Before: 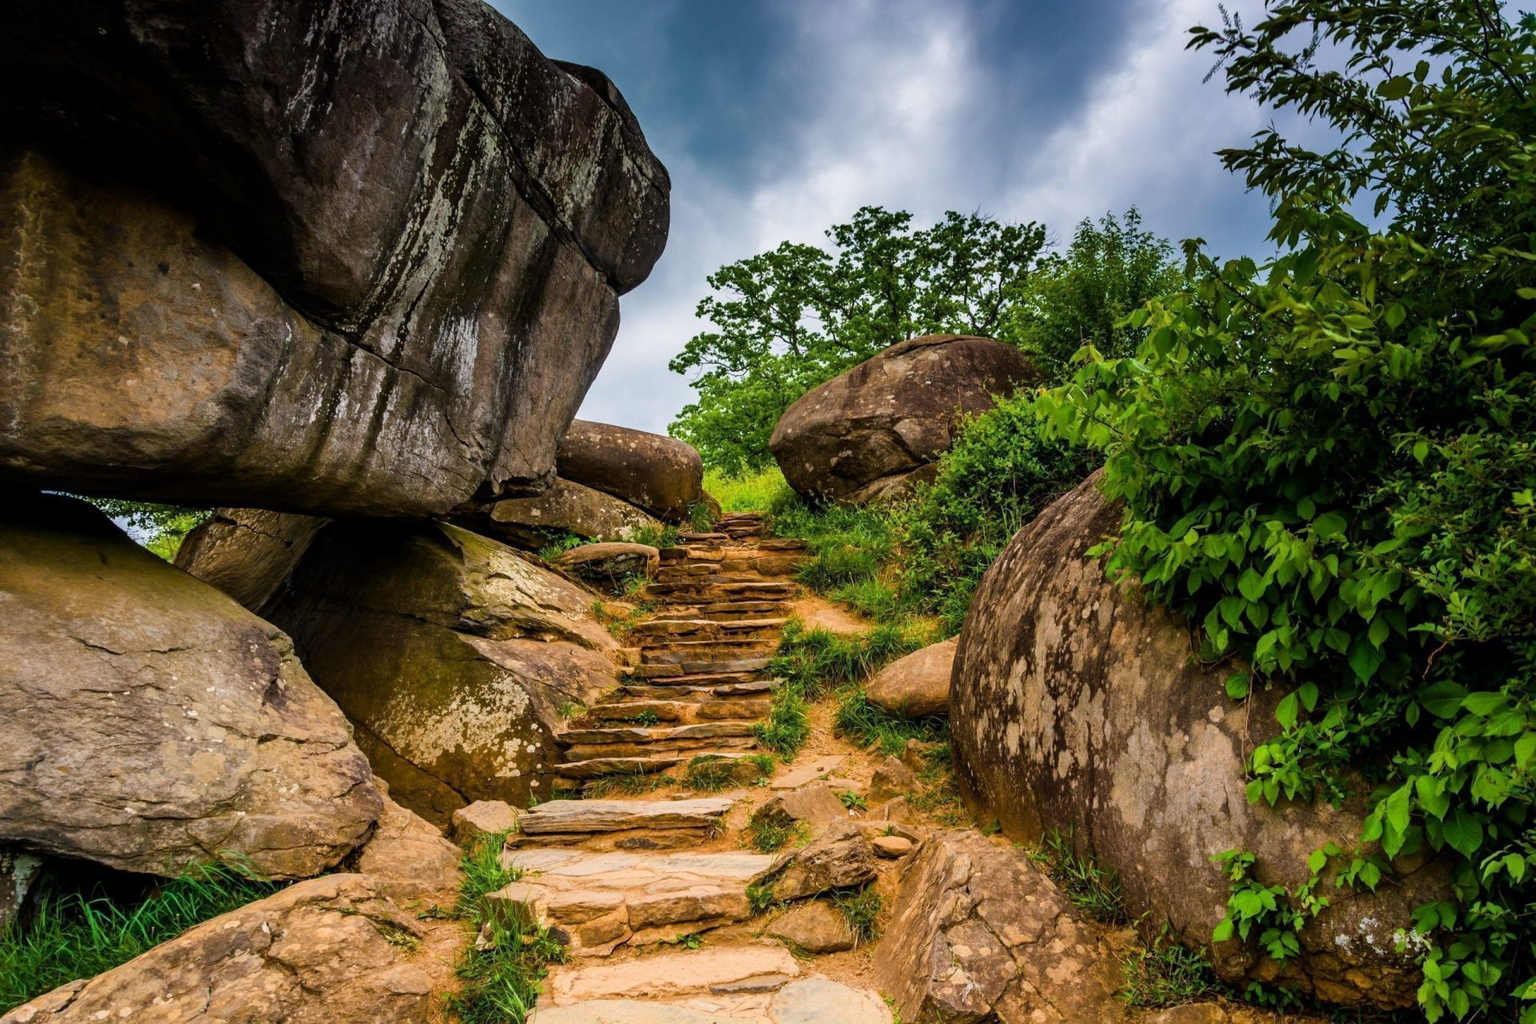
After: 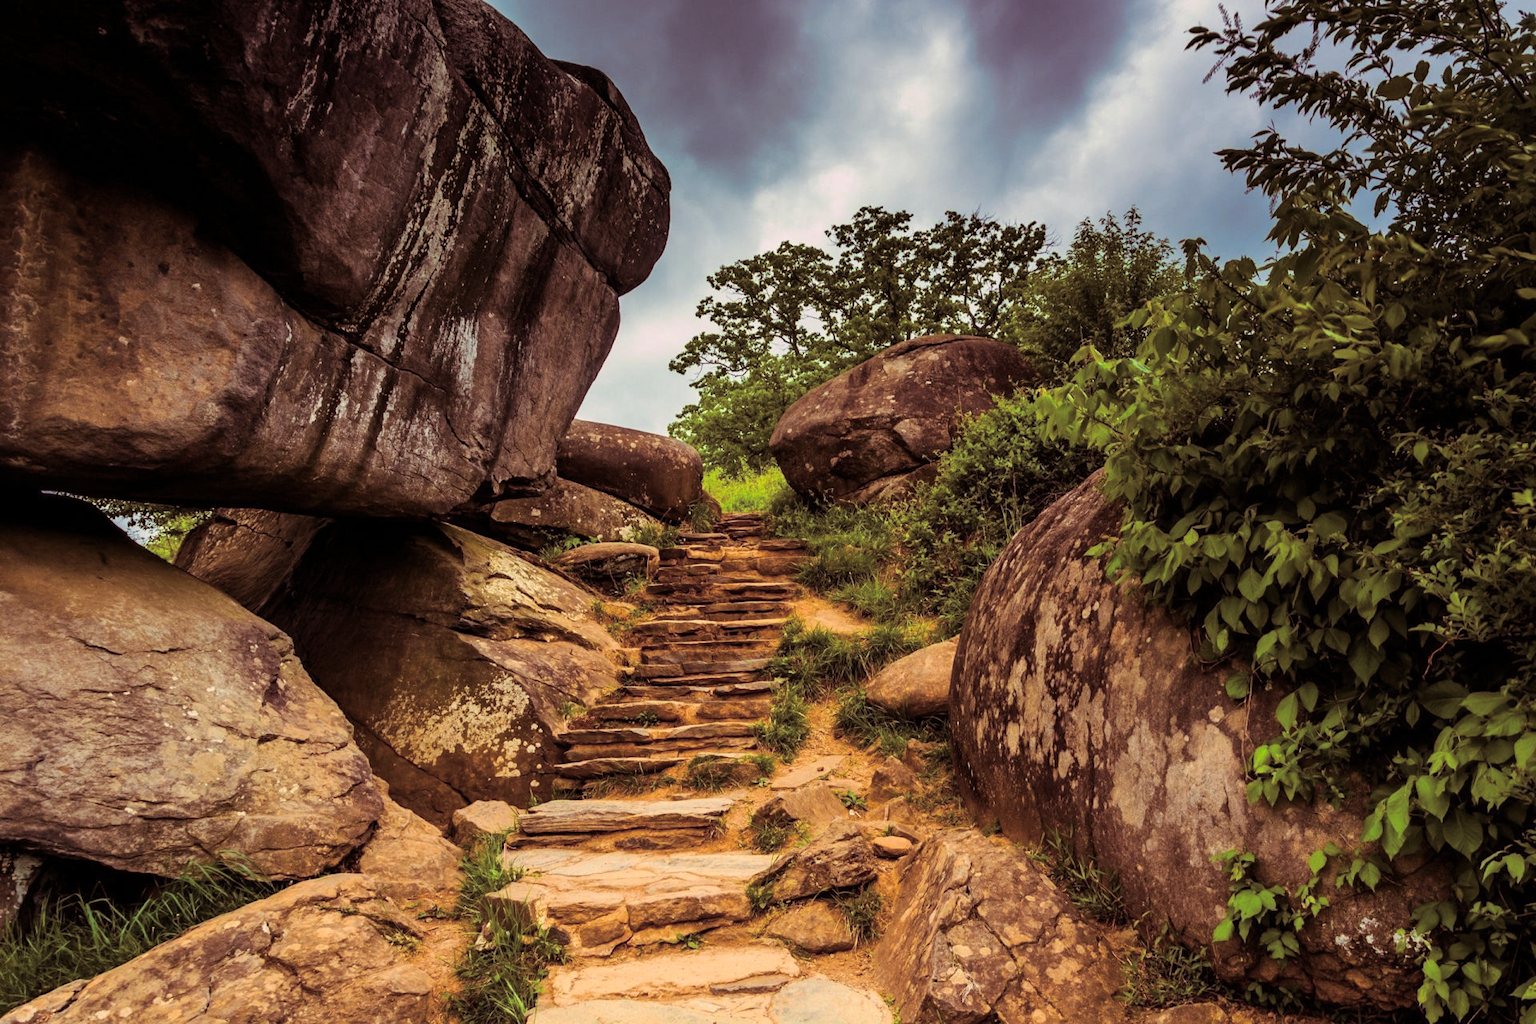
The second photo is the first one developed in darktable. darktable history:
white balance: red 1.029, blue 0.92
split-toning: highlights › hue 298.8°, highlights › saturation 0.73, compress 41.76%
